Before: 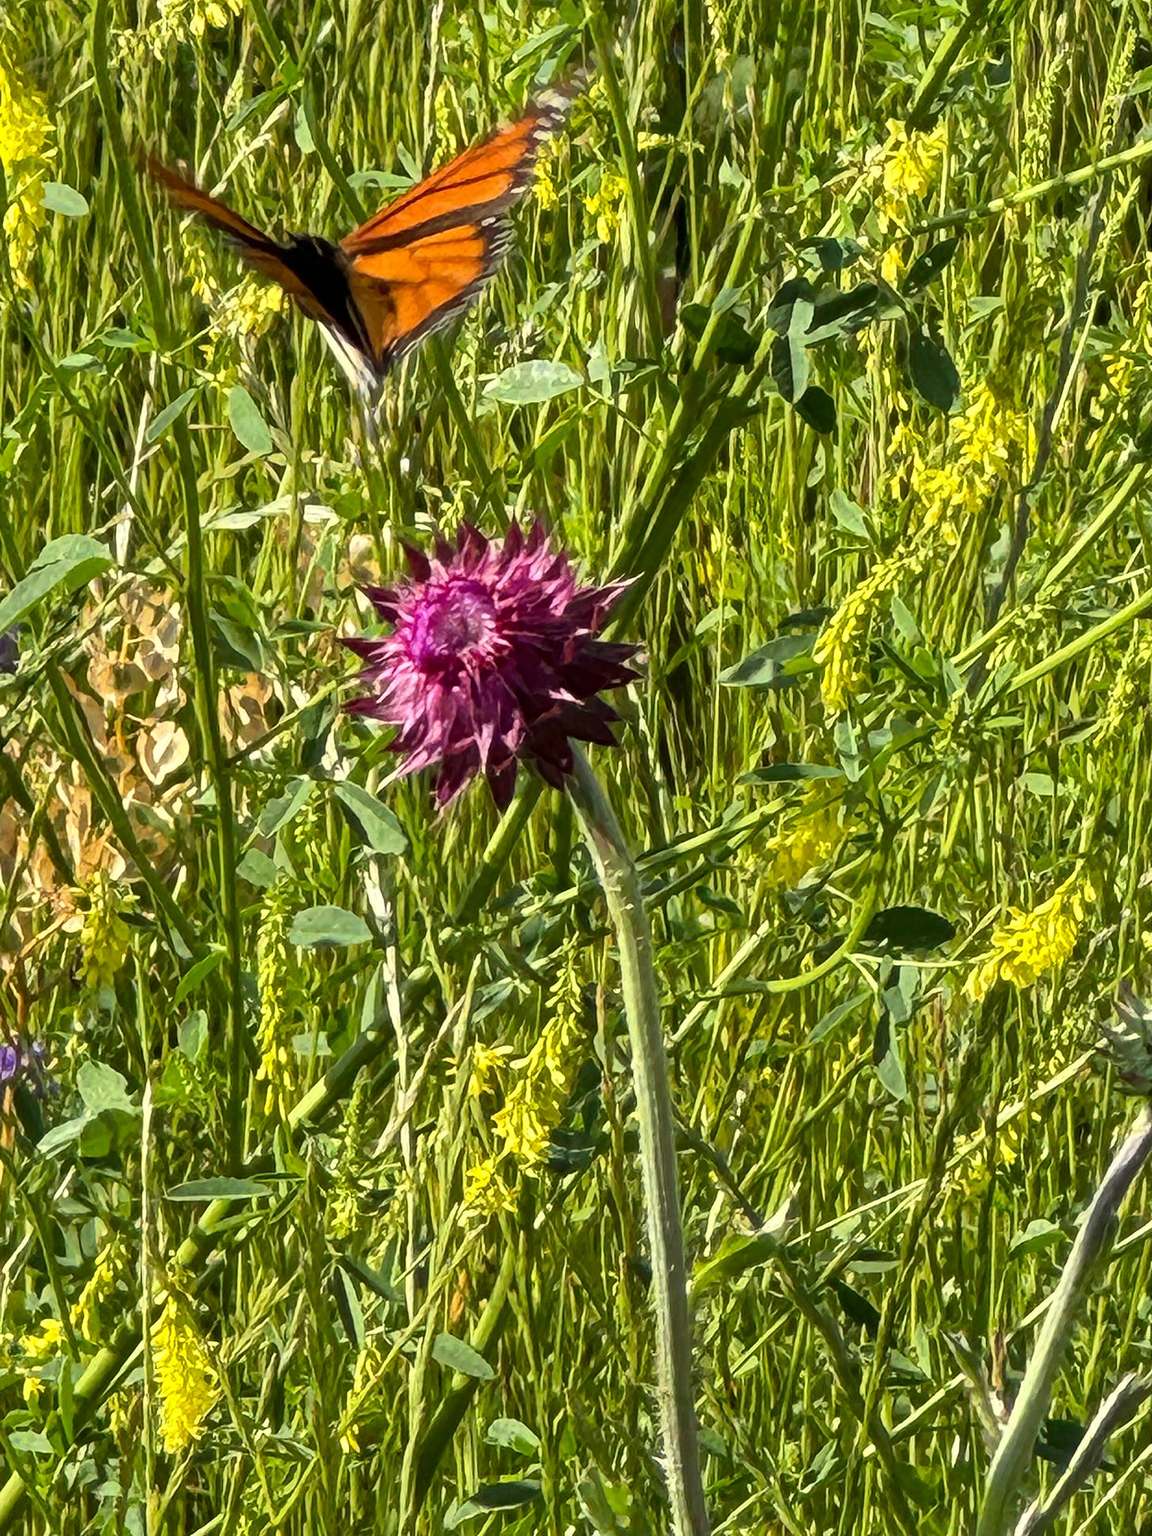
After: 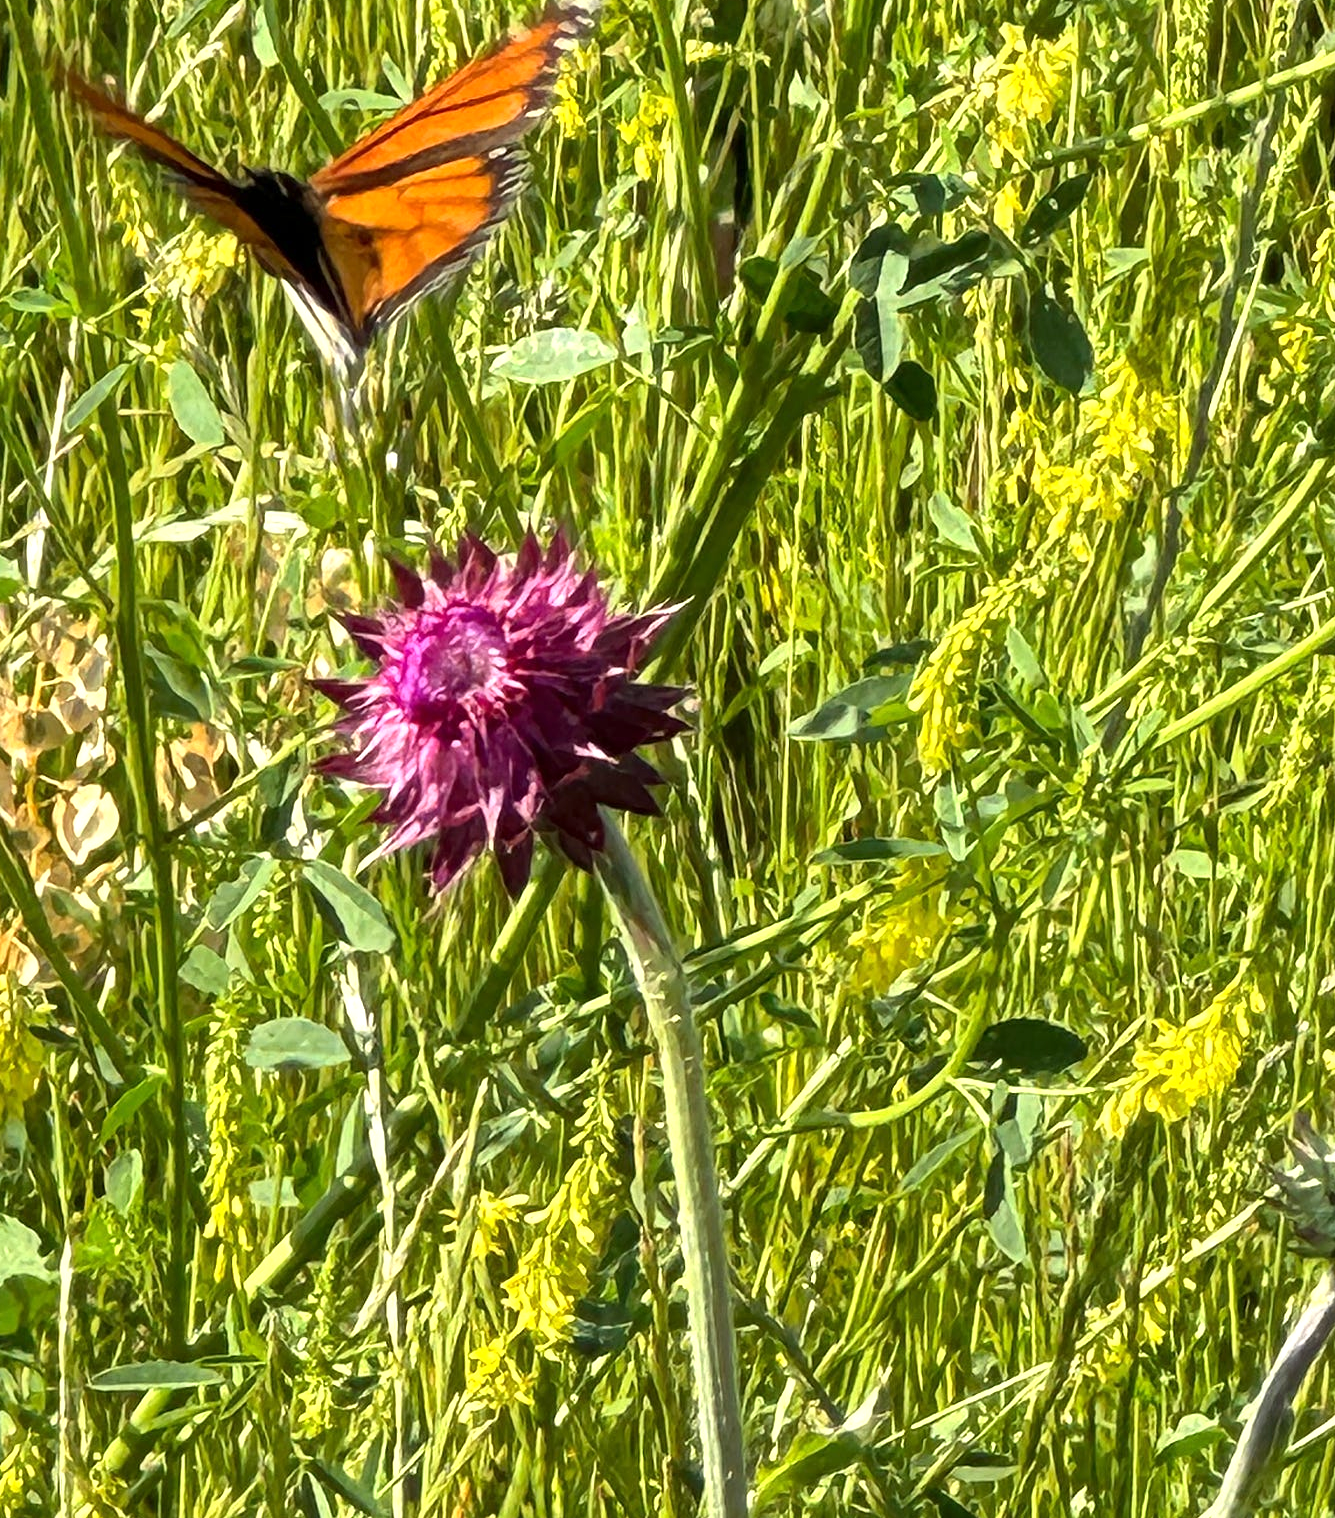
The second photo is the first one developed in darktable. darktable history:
crop: left 8.295%, top 6.553%, bottom 15.235%
exposure: exposure 0.446 EV, compensate highlight preservation false
